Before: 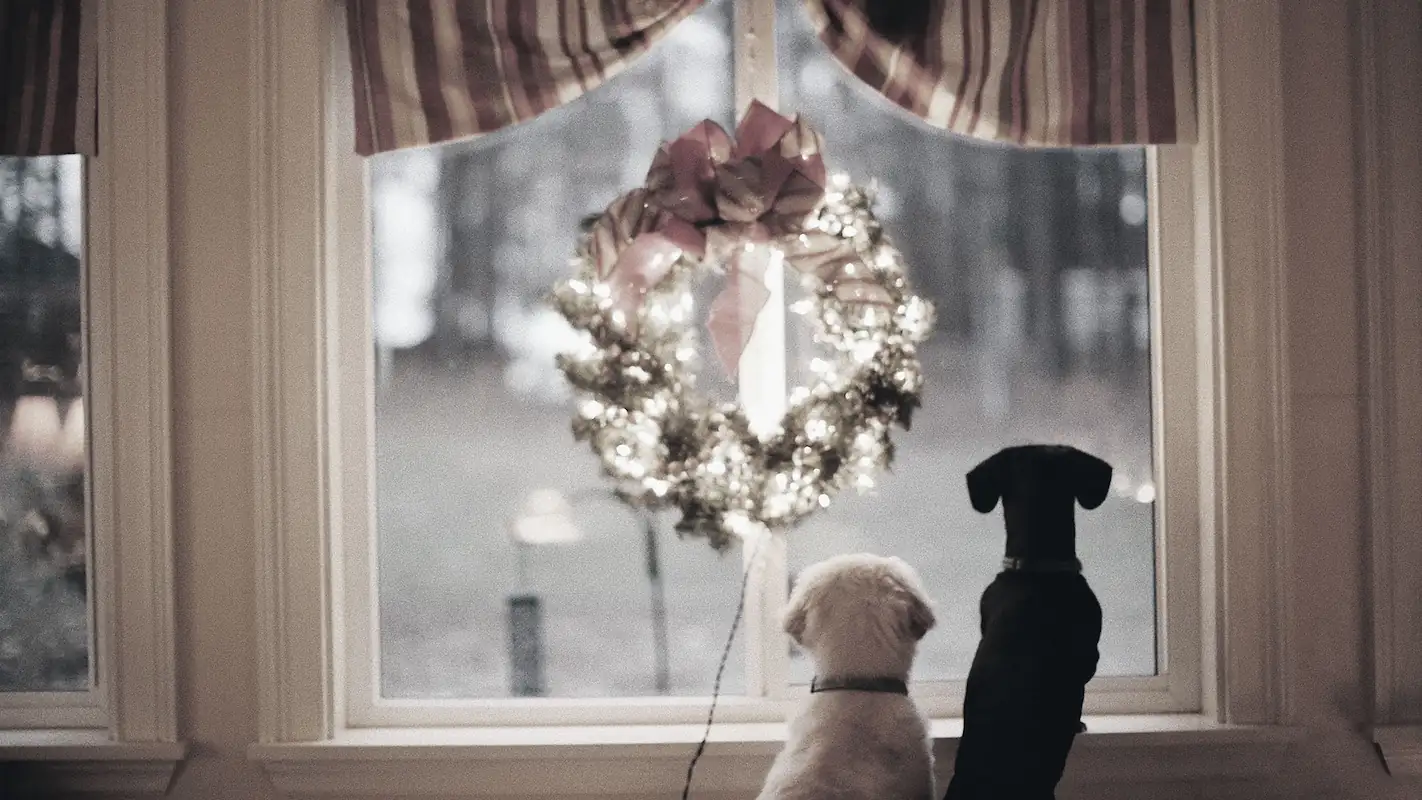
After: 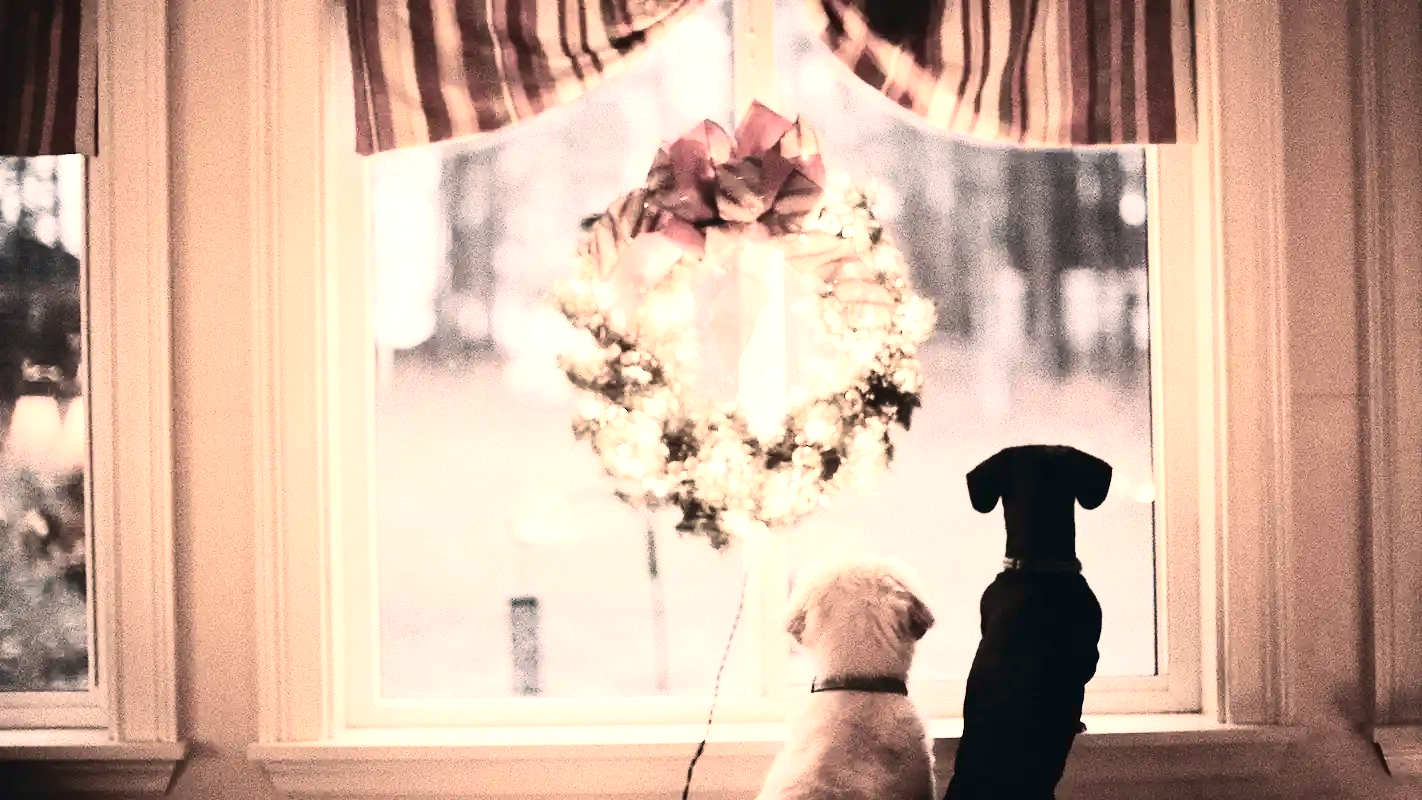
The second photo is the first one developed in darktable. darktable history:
white balance: red 1.127, blue 0.943
exposure: black level correction 0.001, exposure 0.955 EV, compensate exposure bias true, compensate highlight preservation false
contrast brightness saturation: contrast 0.4, brightness 0.05, saturation 0.25
